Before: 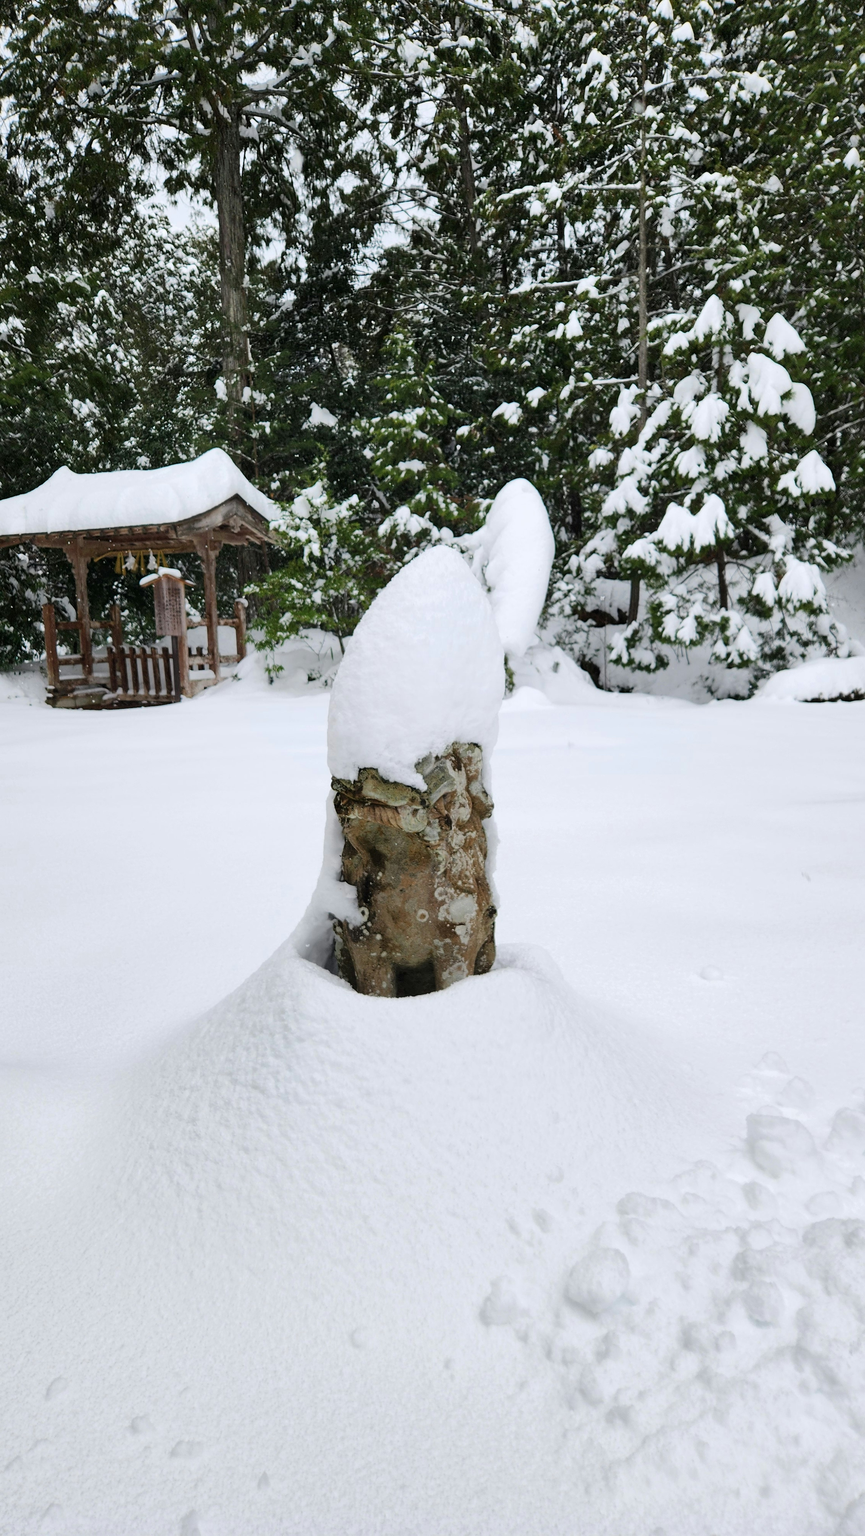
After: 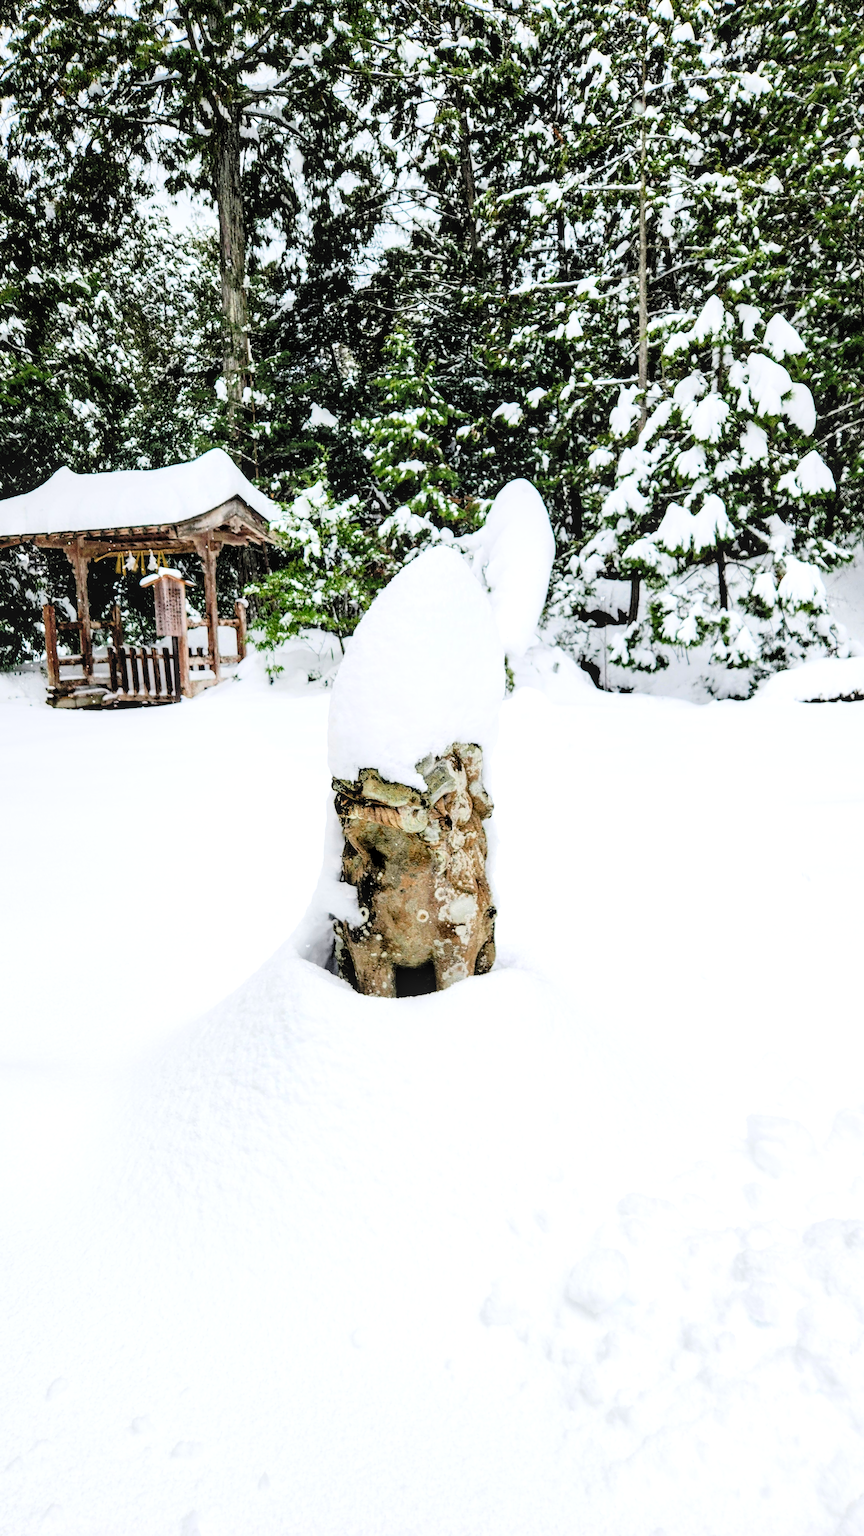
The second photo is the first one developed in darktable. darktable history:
local contrast: on, module defaults
levels: levels [0.008, 0.318, 0.836]
filmic rgb: black relative exposure -5.02 EV, white relative exposure 3.97 EV, hardness 2.9, contrast 1.297, highlights saturation mix -30.45%
